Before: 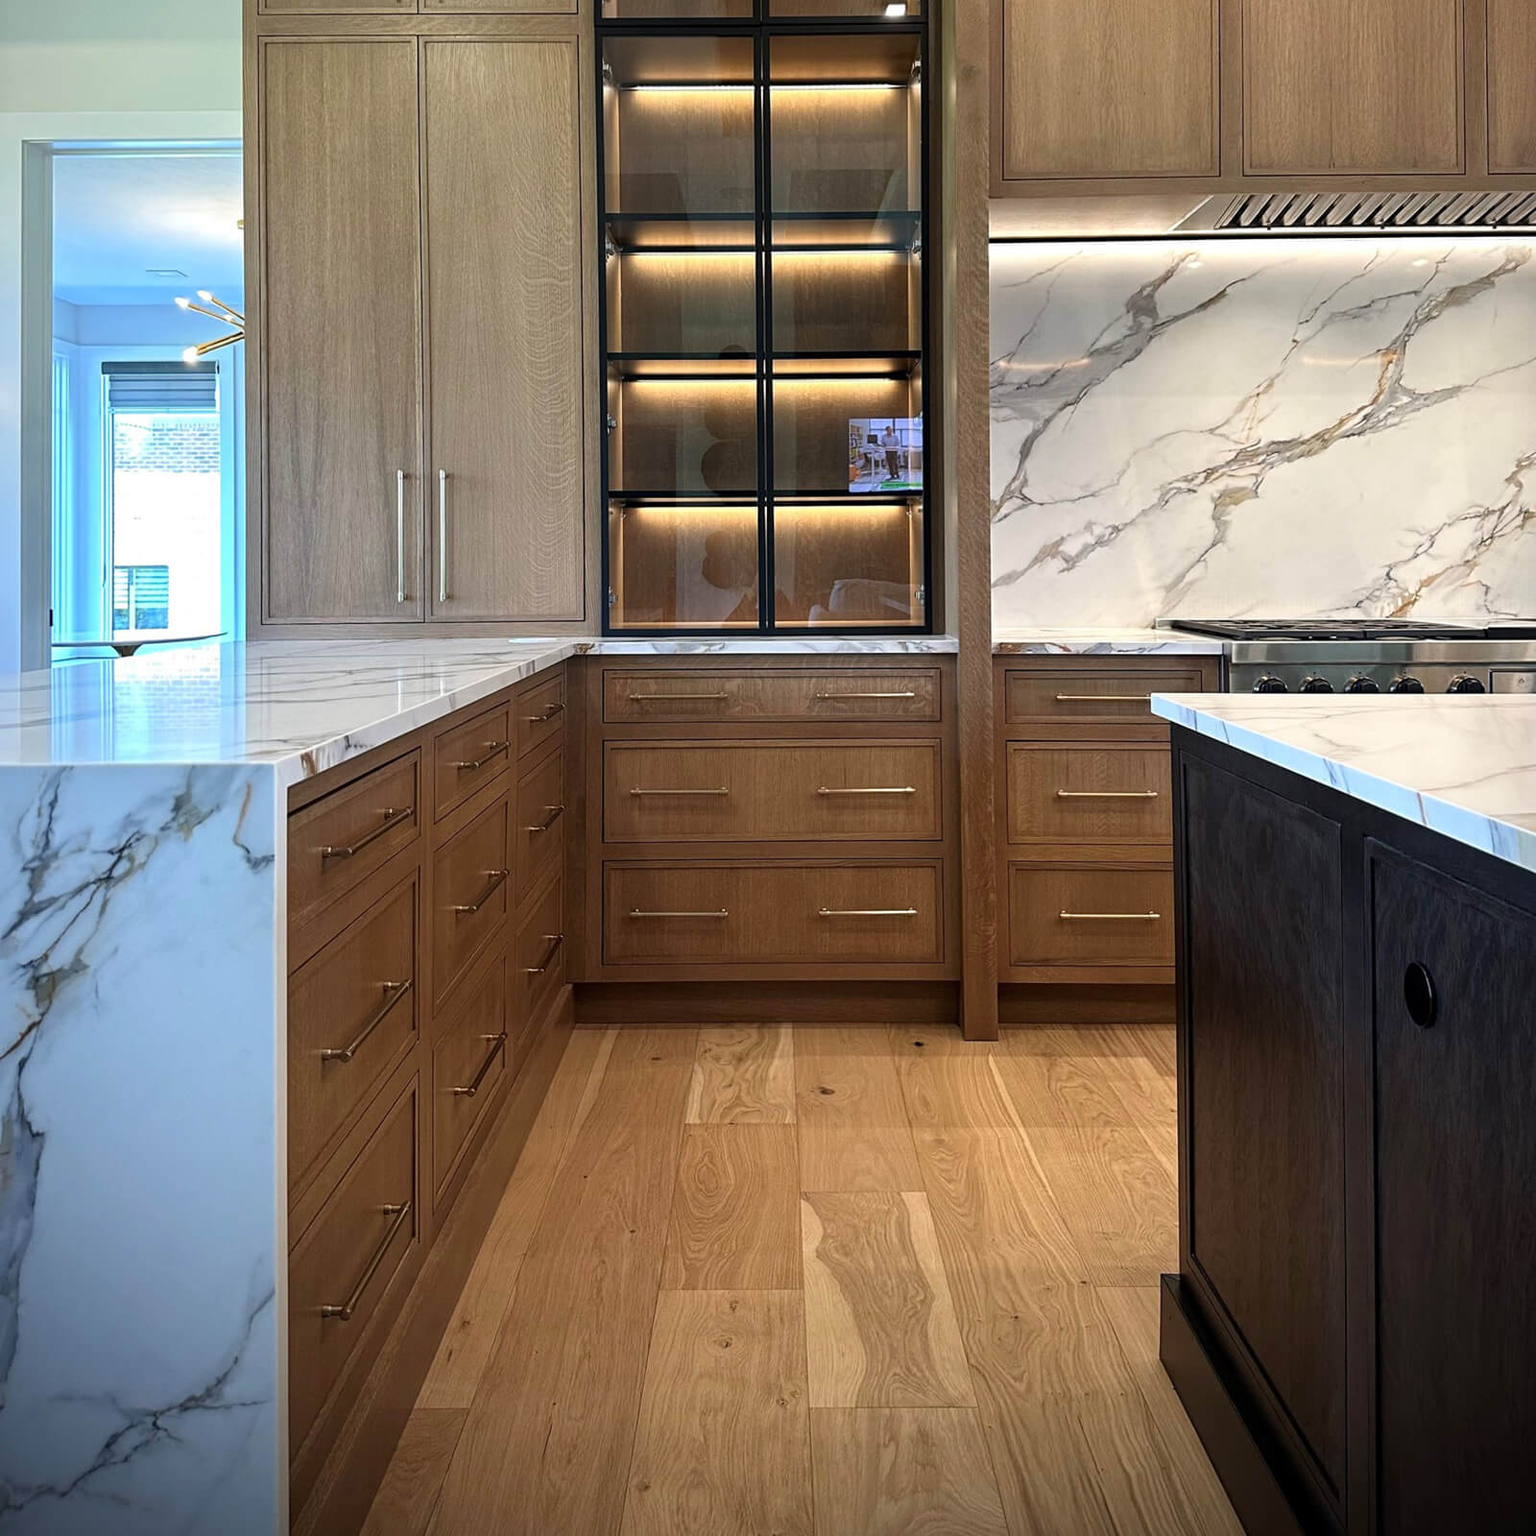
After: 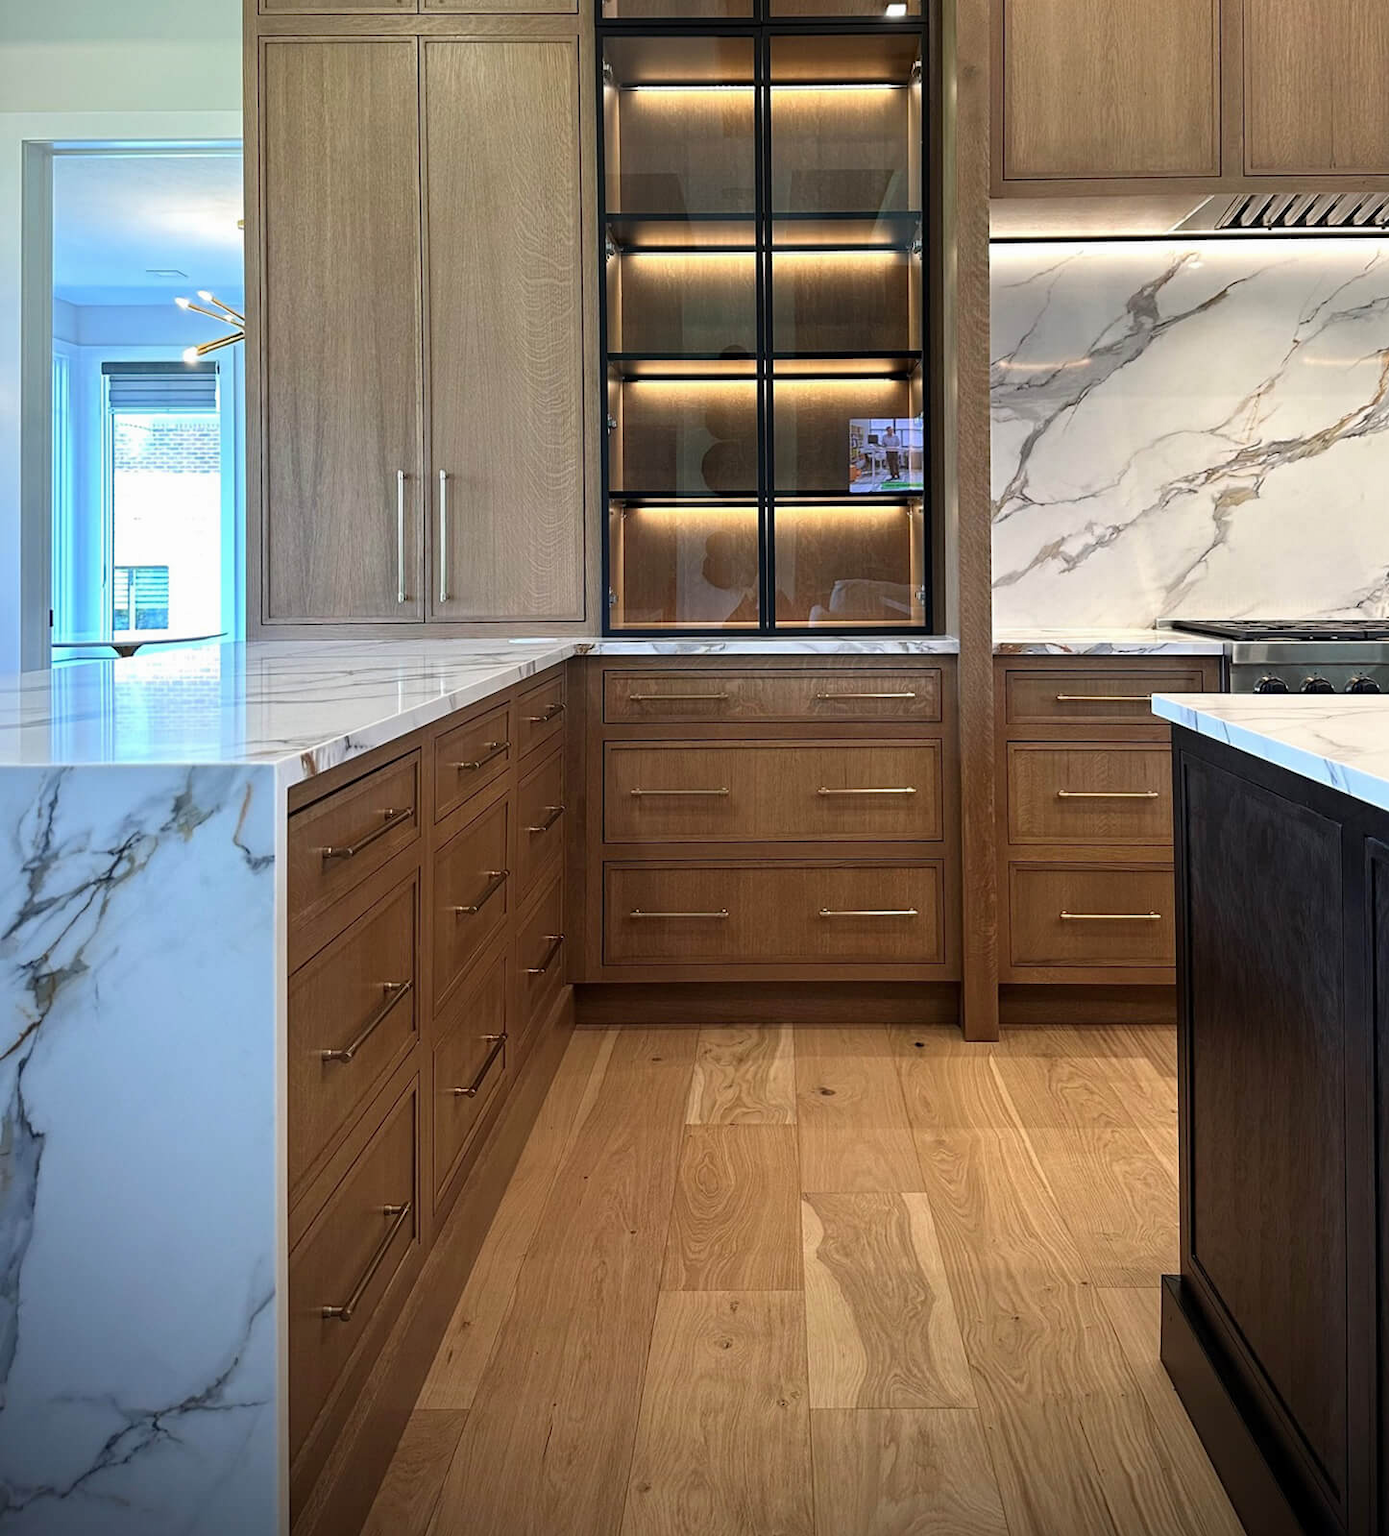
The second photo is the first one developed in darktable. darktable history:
exposure: exposure -0.021 EV, compensate highlight preservation false
crop: right 9.509%, bottom 0.031%
